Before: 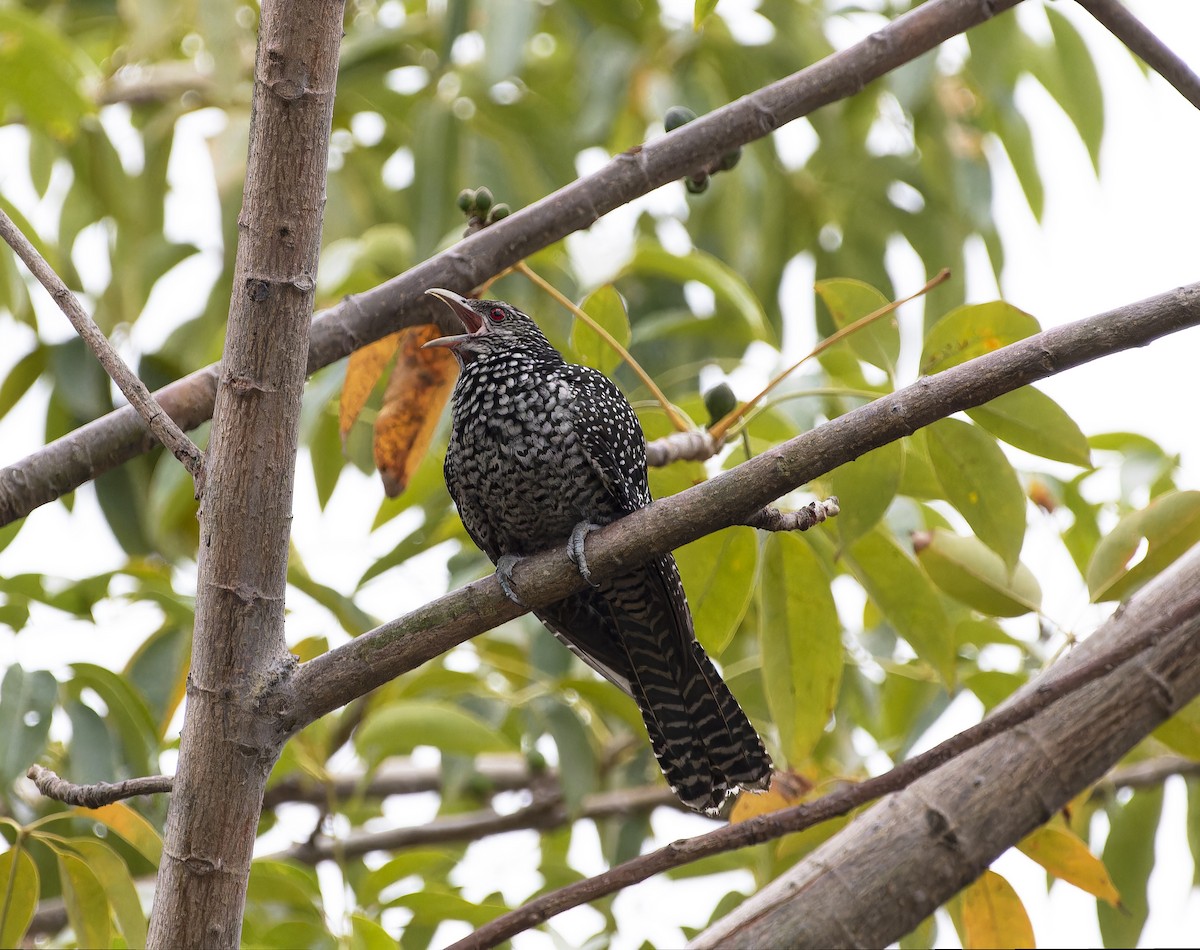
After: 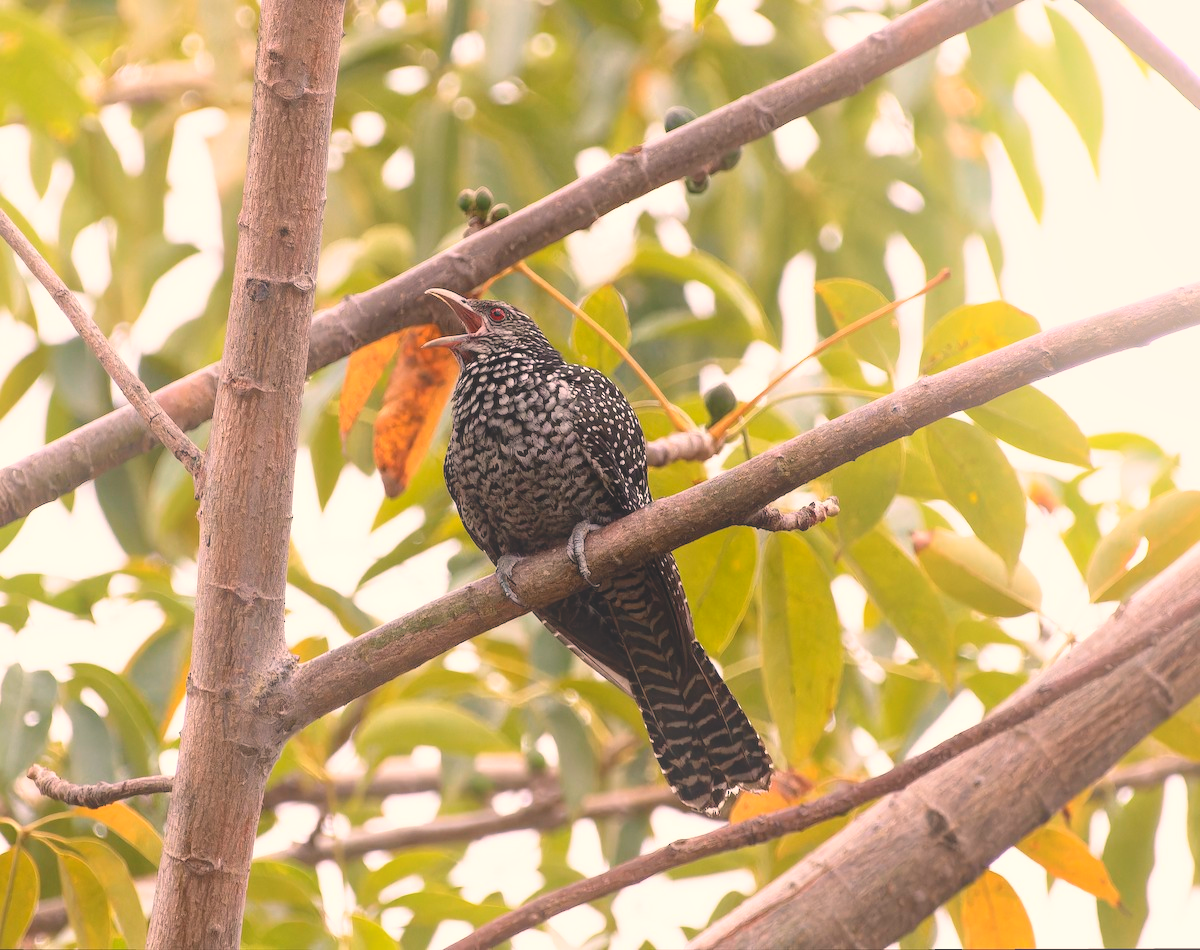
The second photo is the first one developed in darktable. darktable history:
bloom: size 38%, threshold 95%, strength 30%
white balance: red 1.127, blue 0.943
